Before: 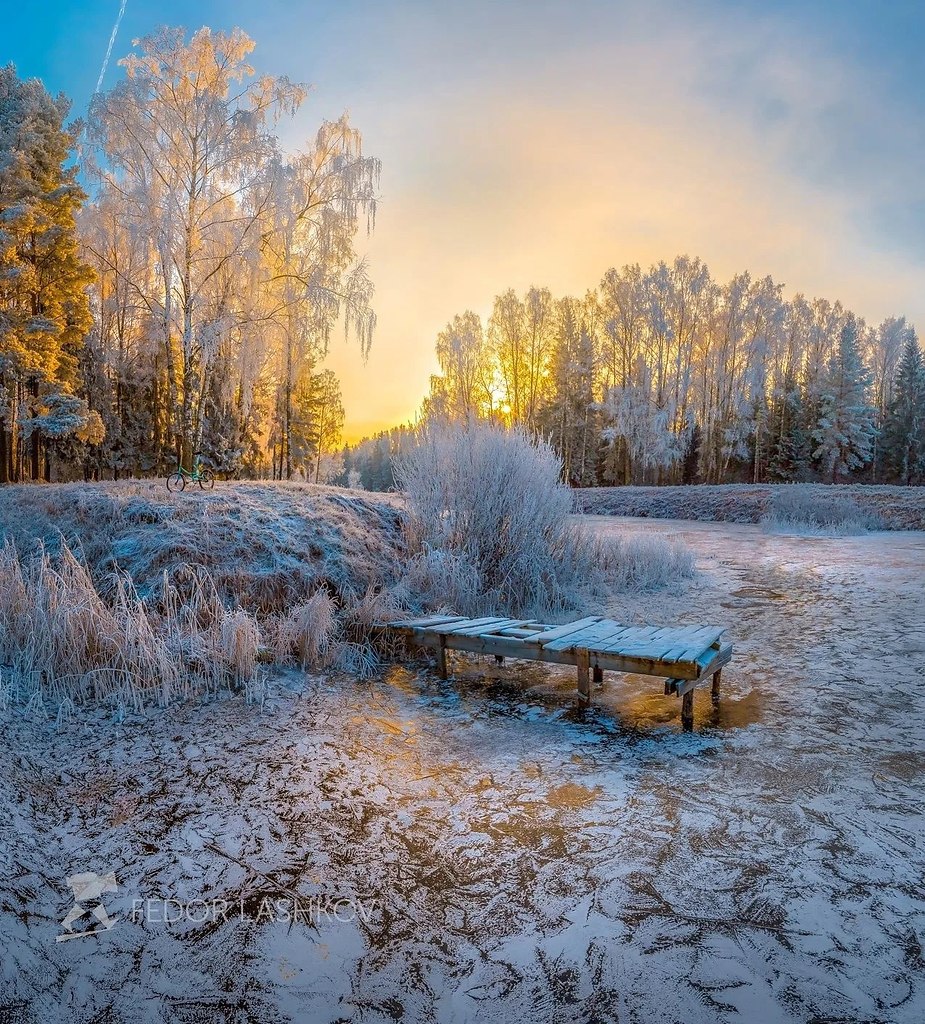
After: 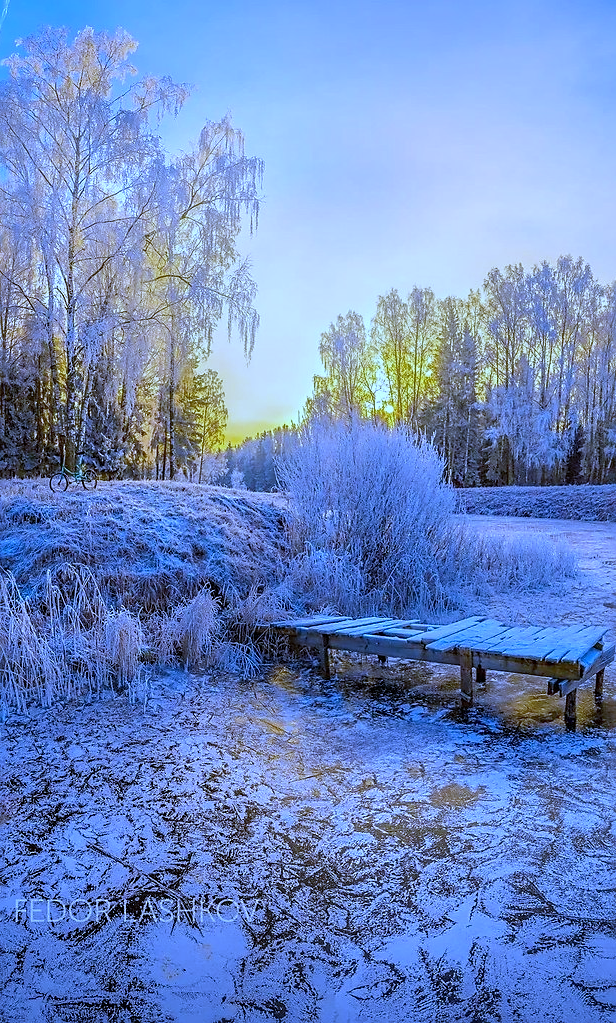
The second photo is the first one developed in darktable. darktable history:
white balance: red 0.766, blue 1.537
crop and rotate: left 12.673%, right 20.66%
sharpen: radius 1.864, amount 0.398, threshold 1.271
